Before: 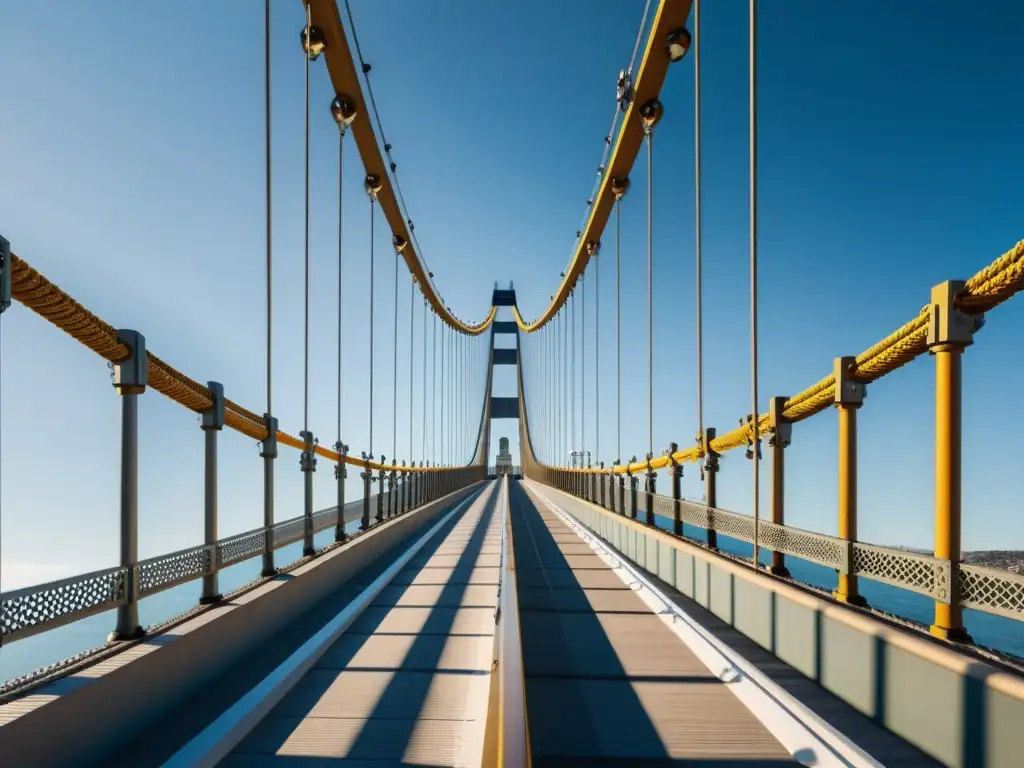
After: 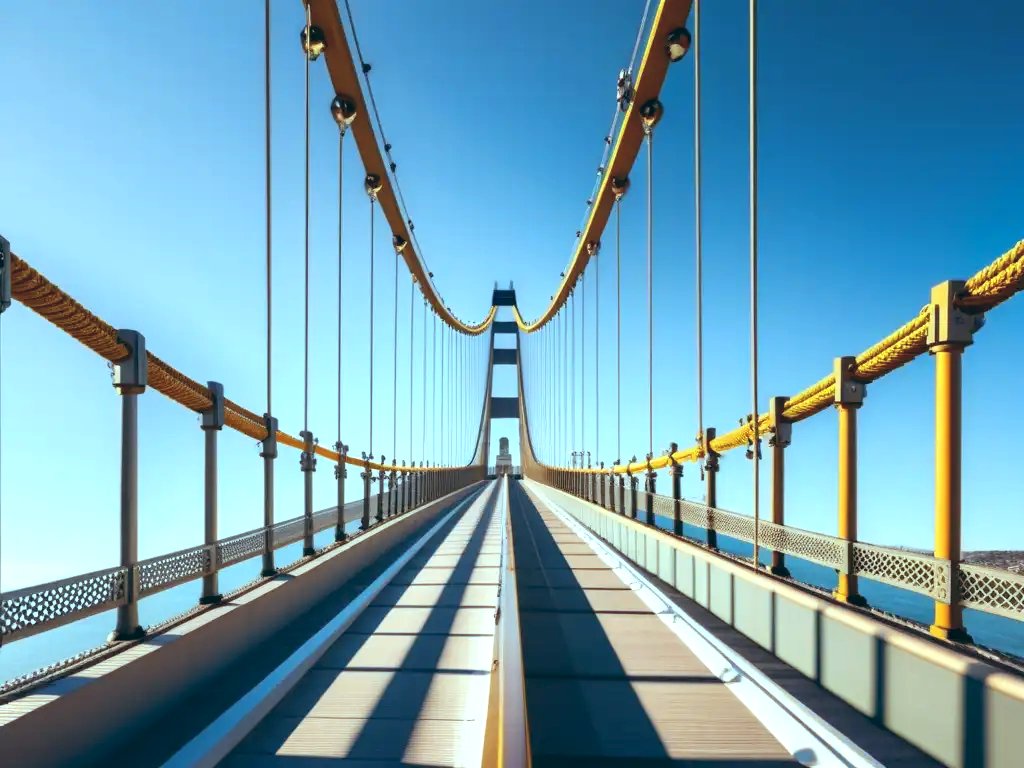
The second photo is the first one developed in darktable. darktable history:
exposure: exposure 0.566 EV, compensate highlight preservation false
color balance: lift [1.003, 0.993, 1.001, 1.007], gamma [1.018, 1.072, 0.959, 0.928], gain [0.974, 0.873, 1.031, 1.127]
